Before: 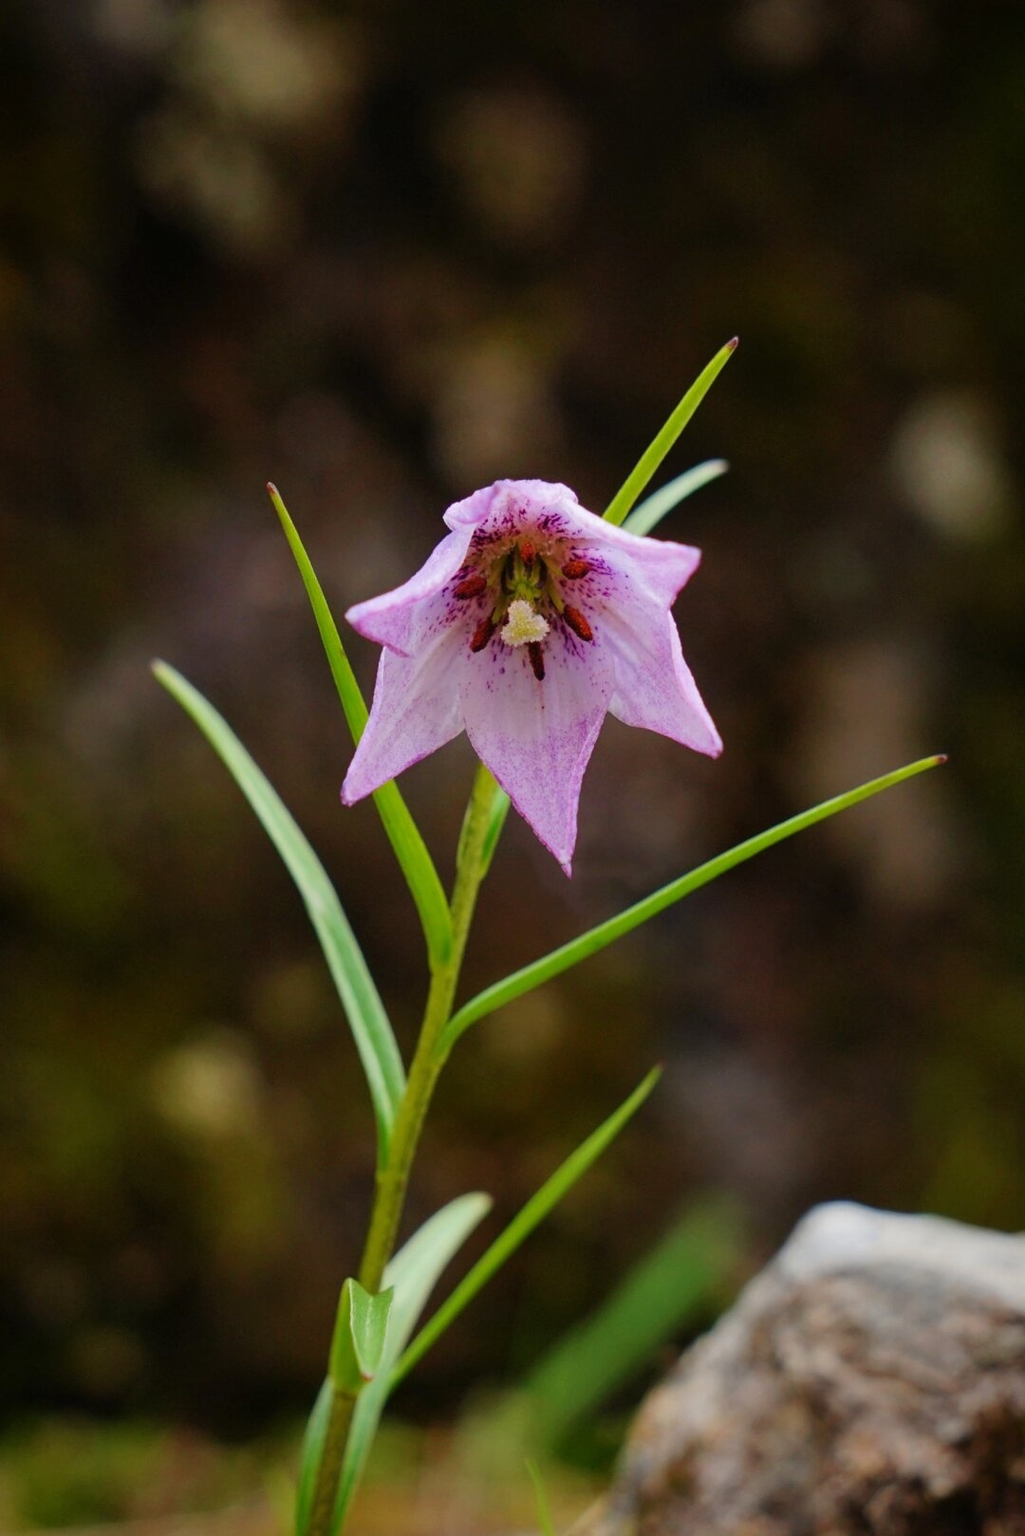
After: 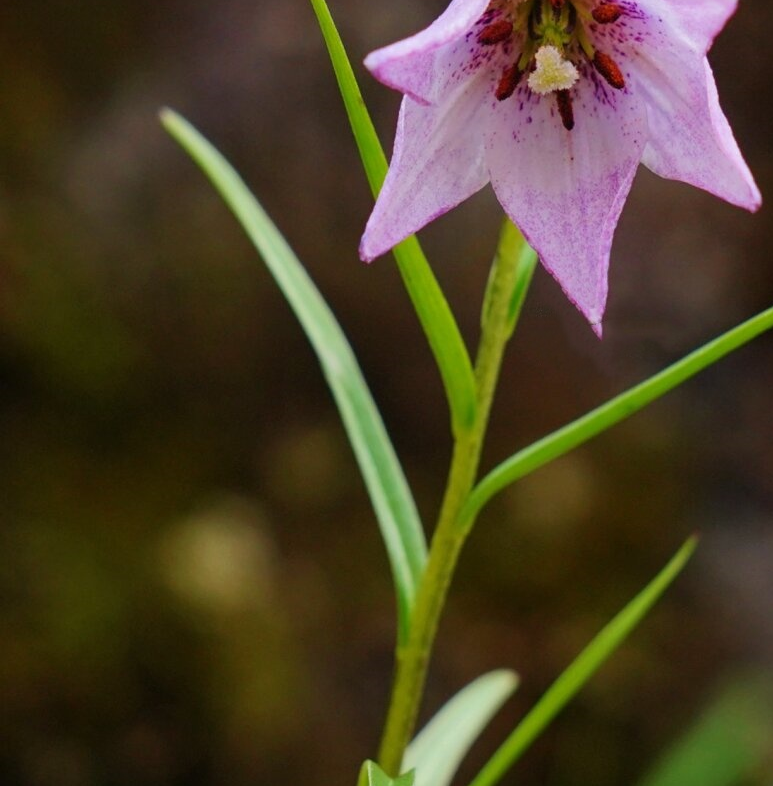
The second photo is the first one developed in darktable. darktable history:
crop: top 36.276%, right 28.378%, bottom 15.163%
